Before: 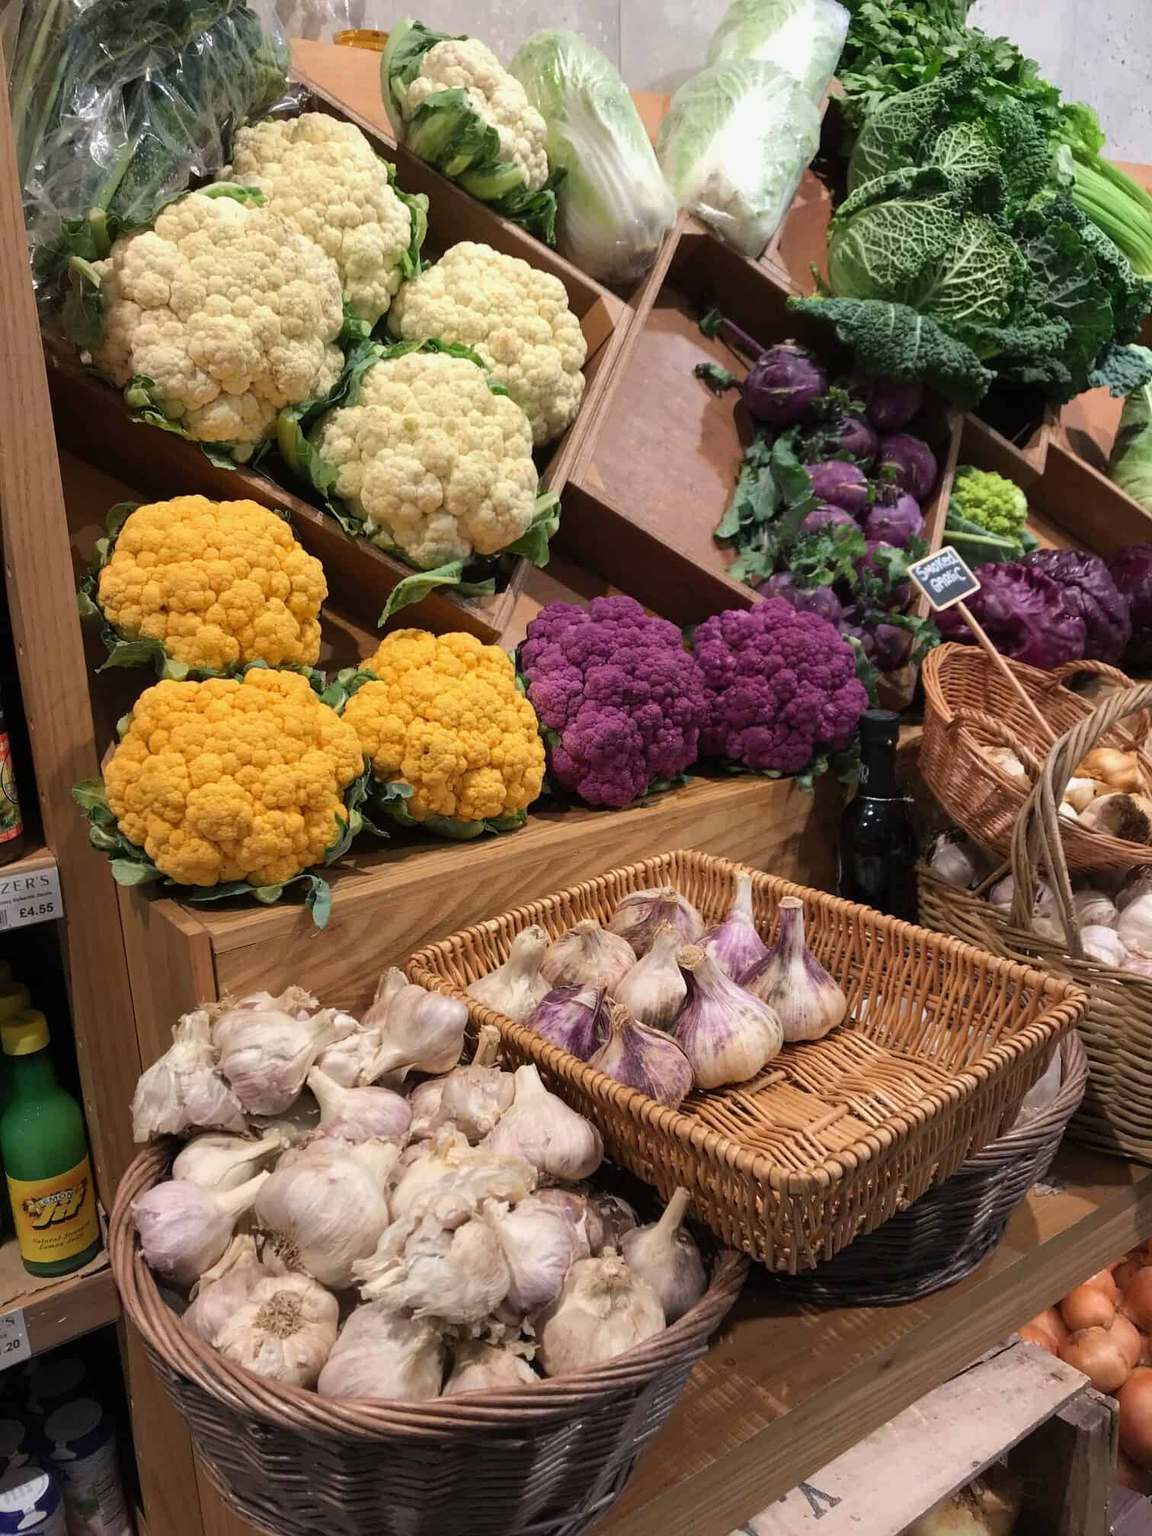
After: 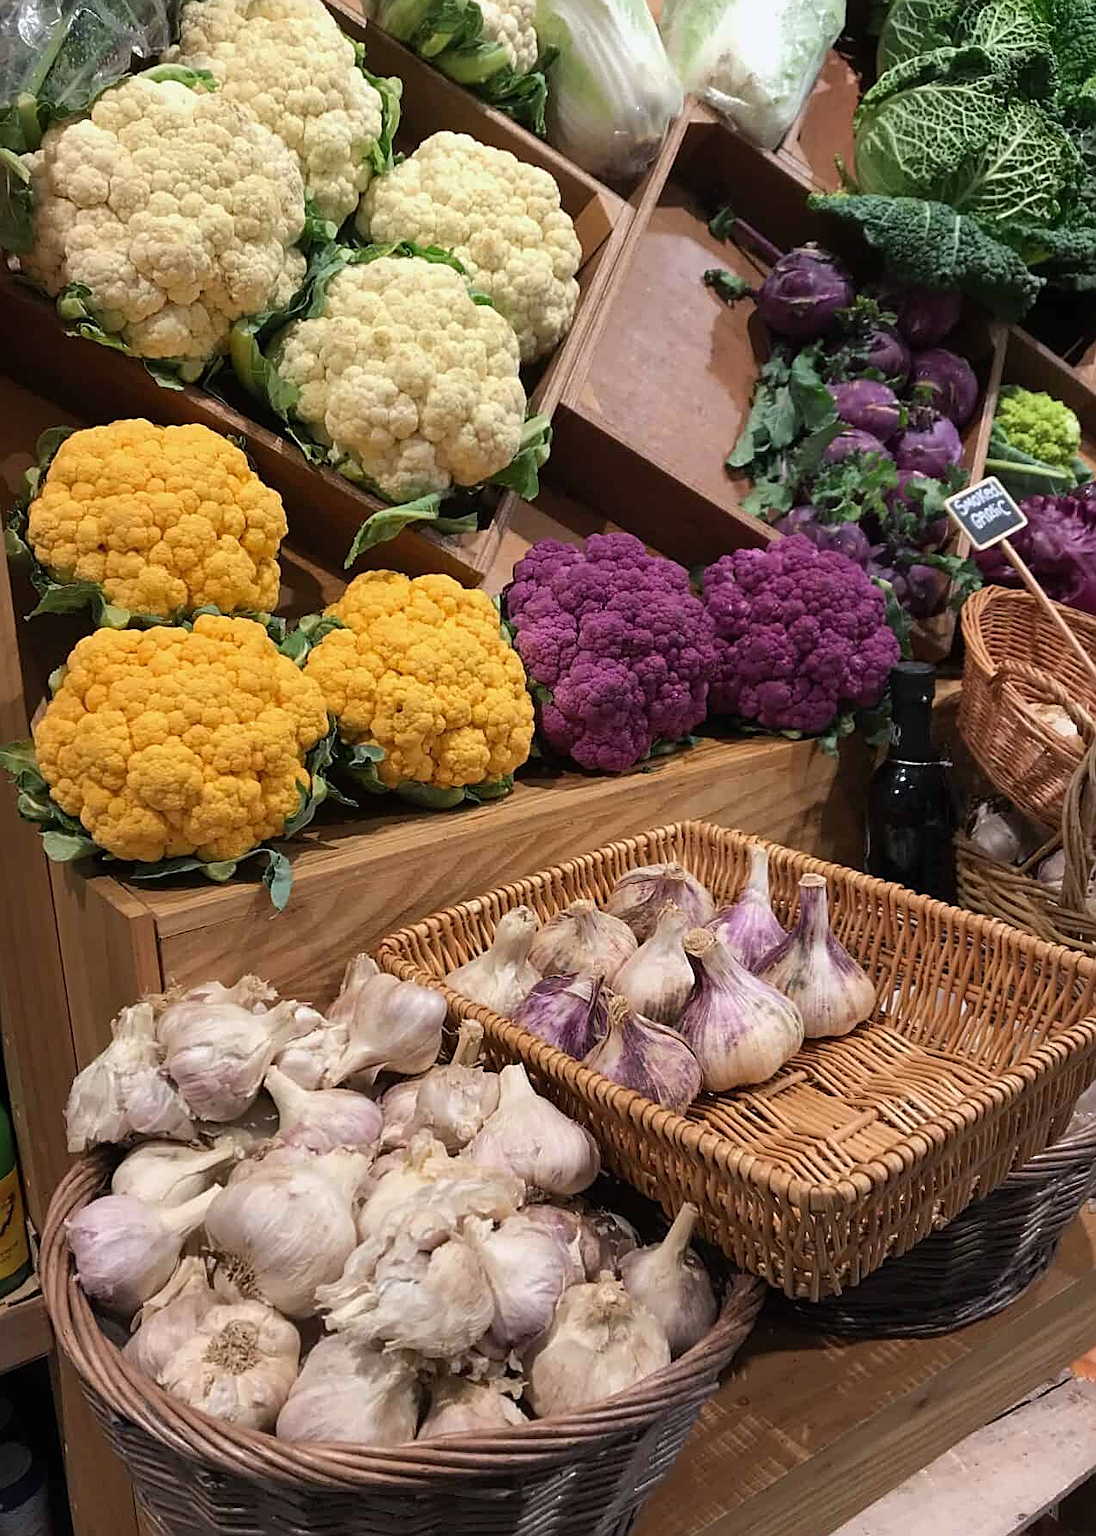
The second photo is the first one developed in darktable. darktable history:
white balance: red 0.988, blue 1.017
sharpen: on, module defaults
crop: left 6.446%, top 8.188%, right 9.538%, bottom 3.548%
